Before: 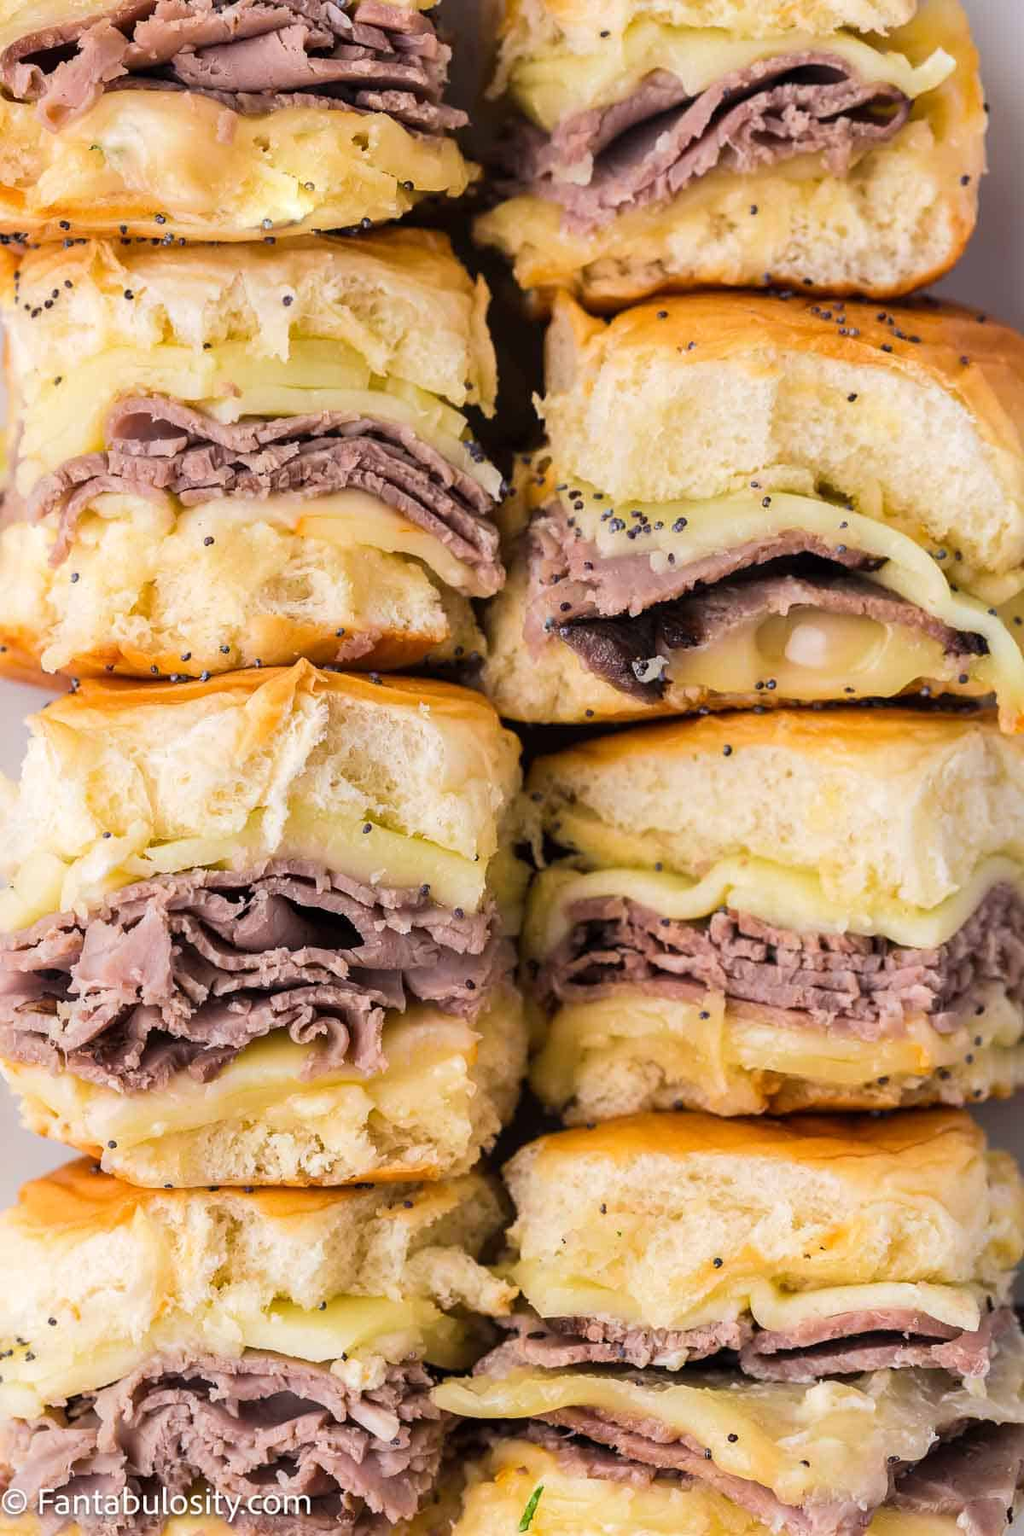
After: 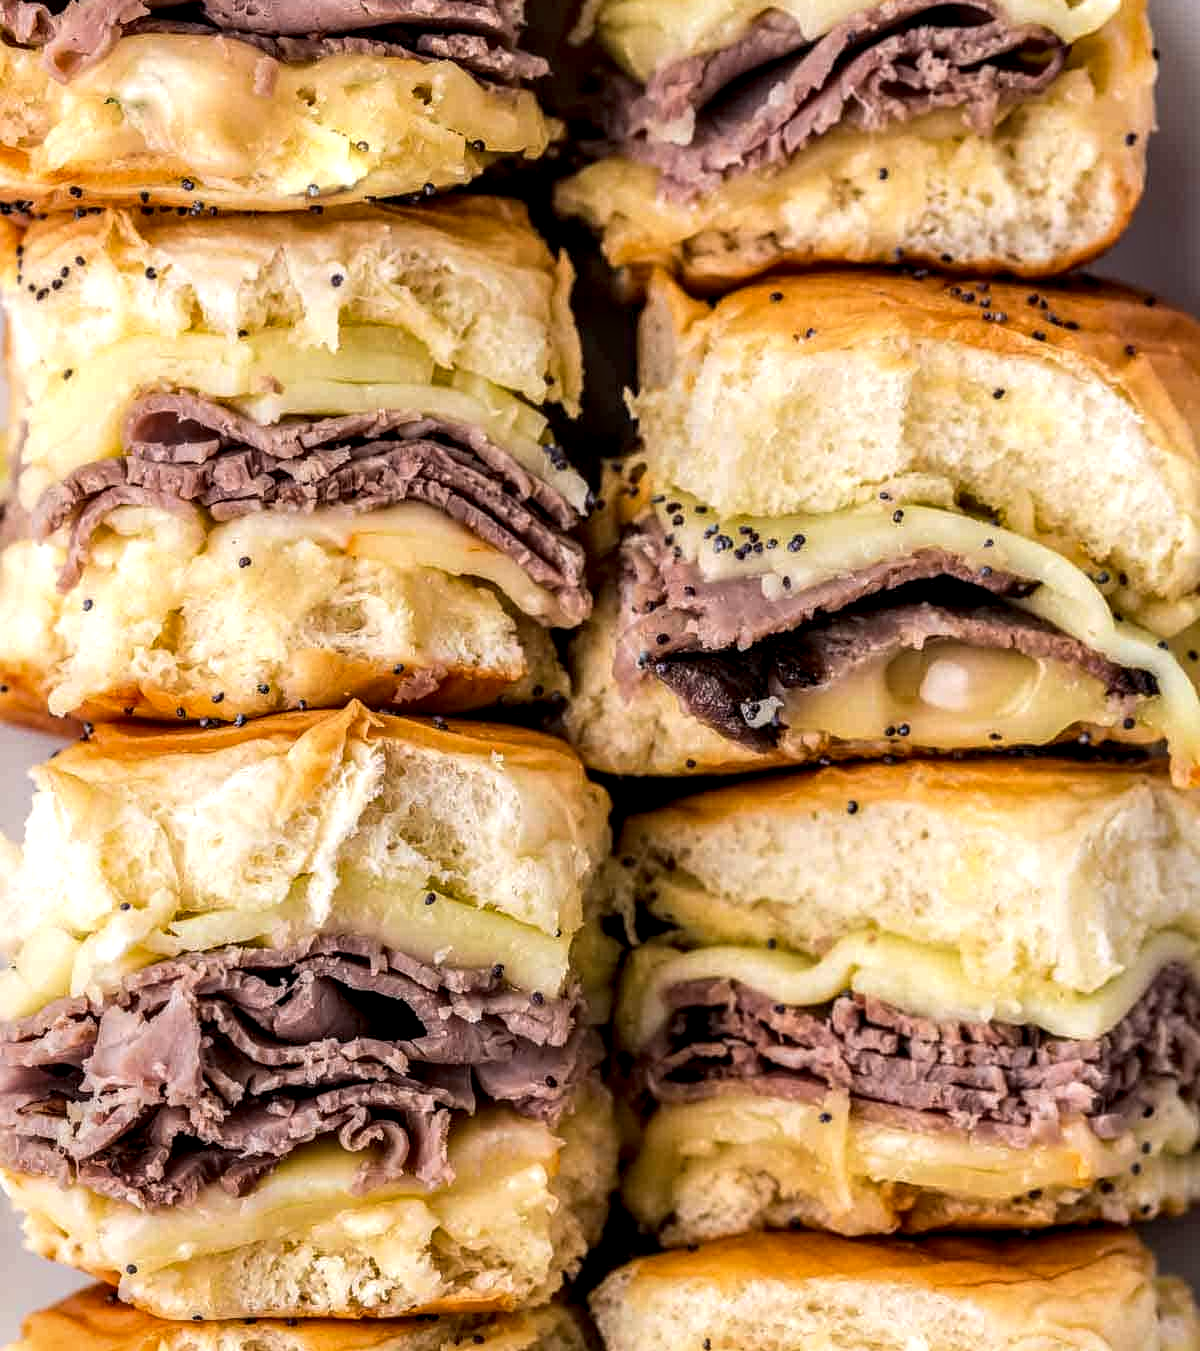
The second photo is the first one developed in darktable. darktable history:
base curve: curves: ch0 [(0, 0) (0.303, 0.277) (1, 1)], preserve colors none
local contrast: highlights 1%, shadows 4%, detail 182%
crop: top 4.029%, bottom 20.9%
